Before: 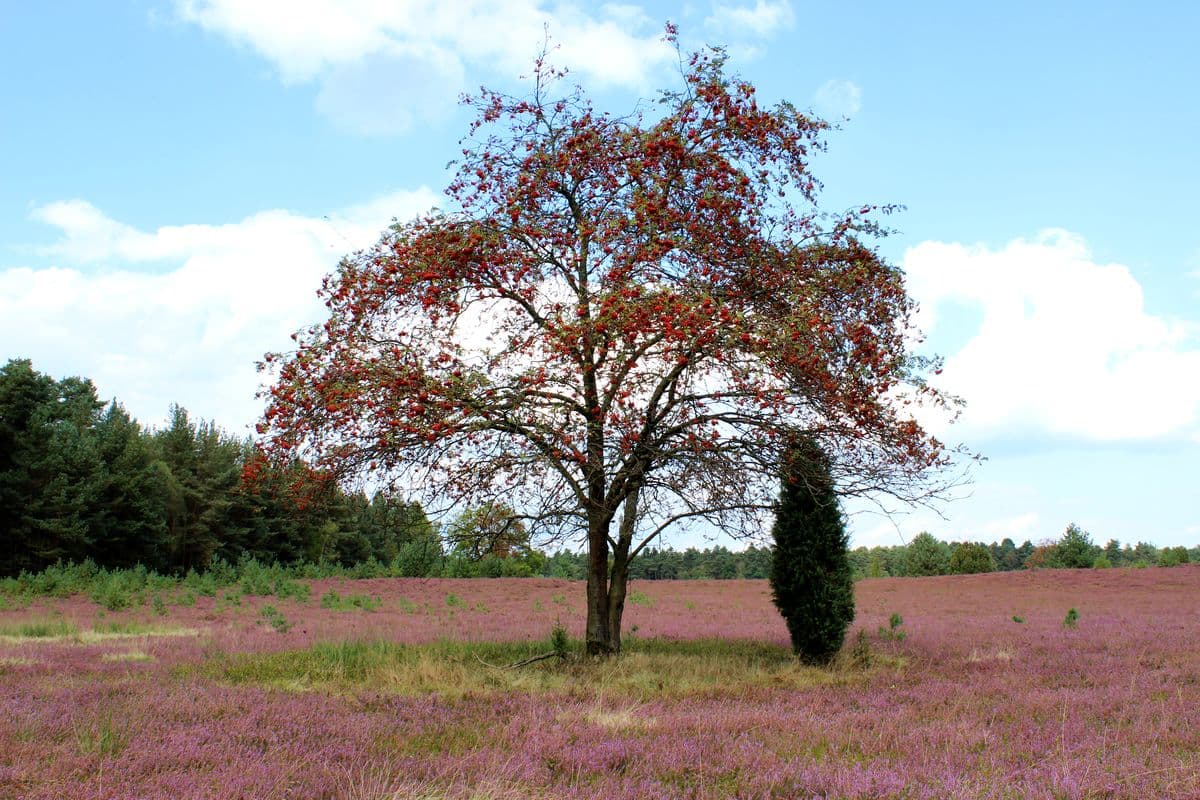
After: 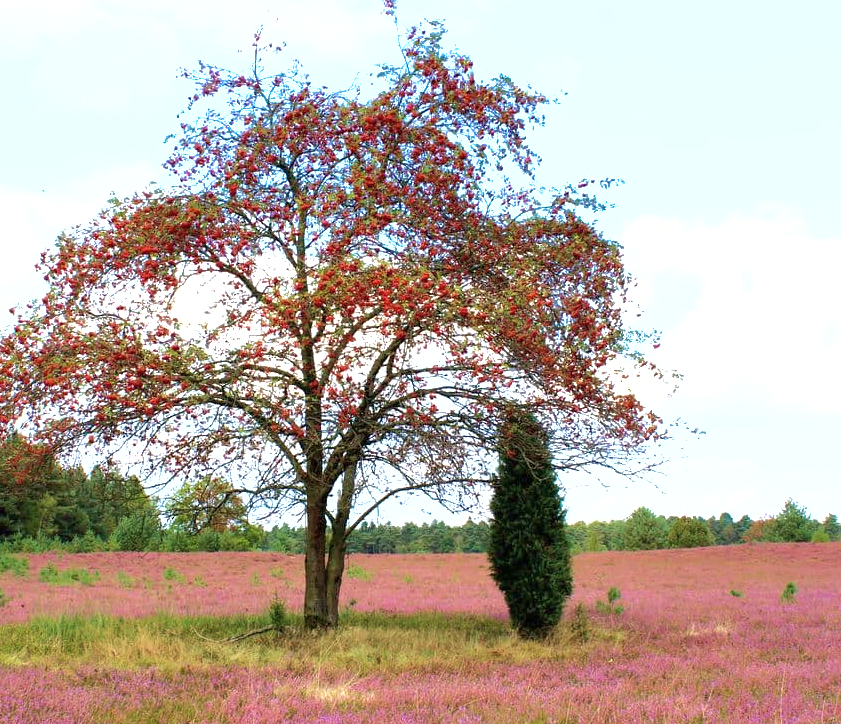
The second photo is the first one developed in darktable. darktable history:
crop and rotate: left 23.583%, top 3.361%, right 6.321%, bottom 6.032%
velvia: strength 30.03%
shadows and highlights: on, module defaults
exposure: black level correction 0, exposure 0.892 EV, compensate highlight preservation false
